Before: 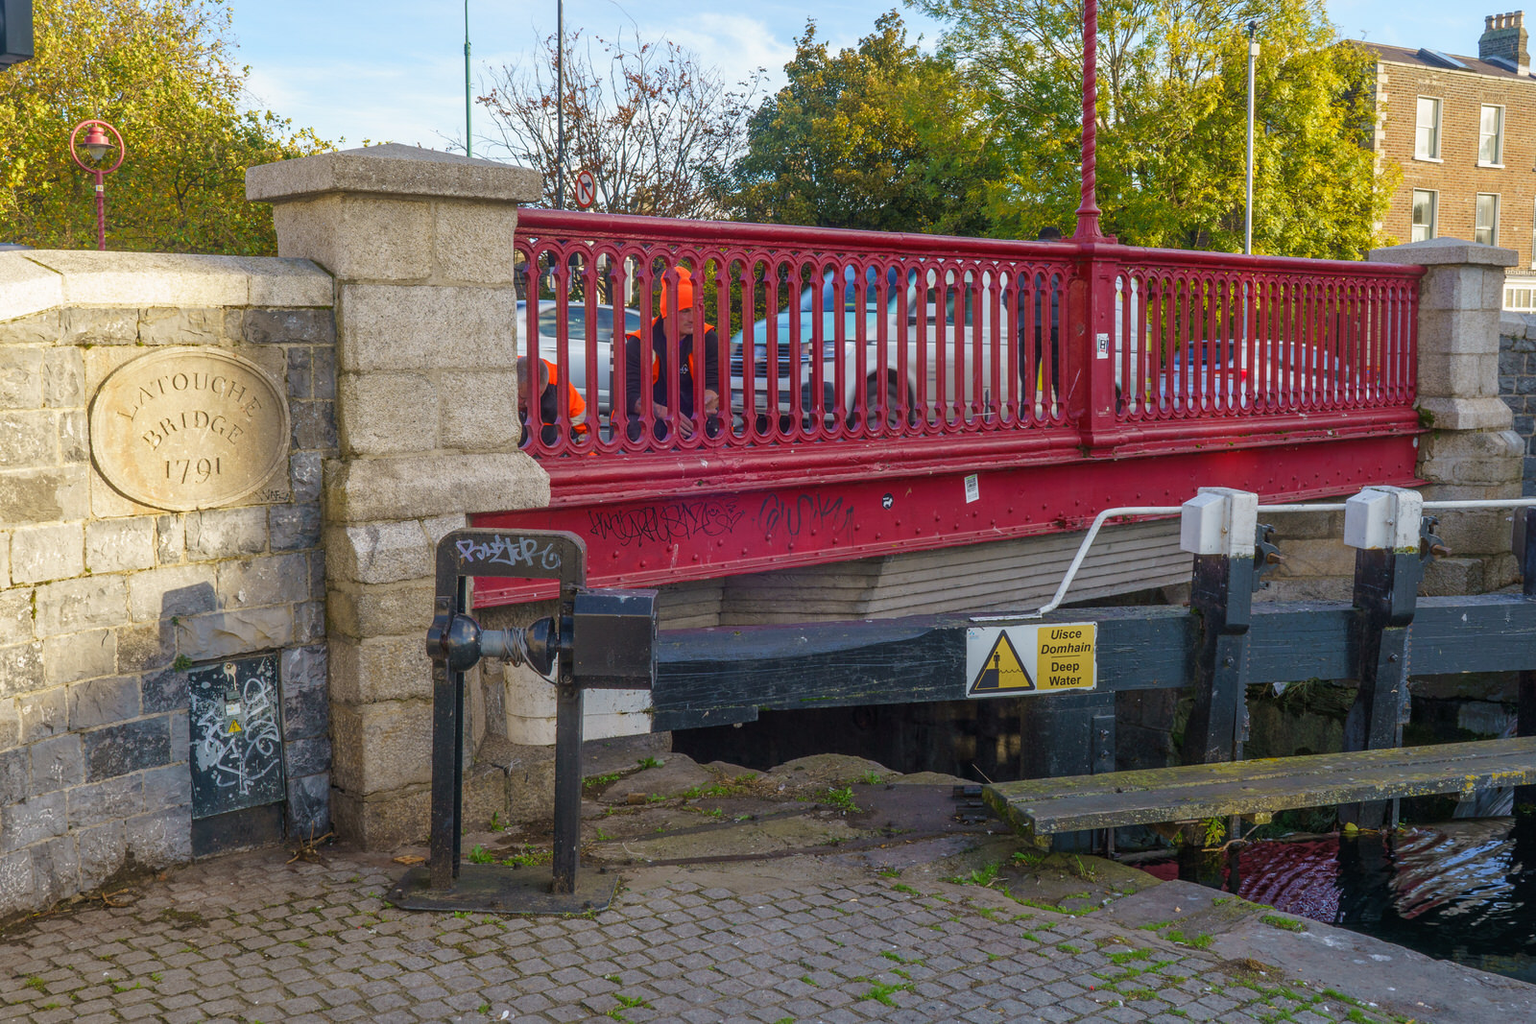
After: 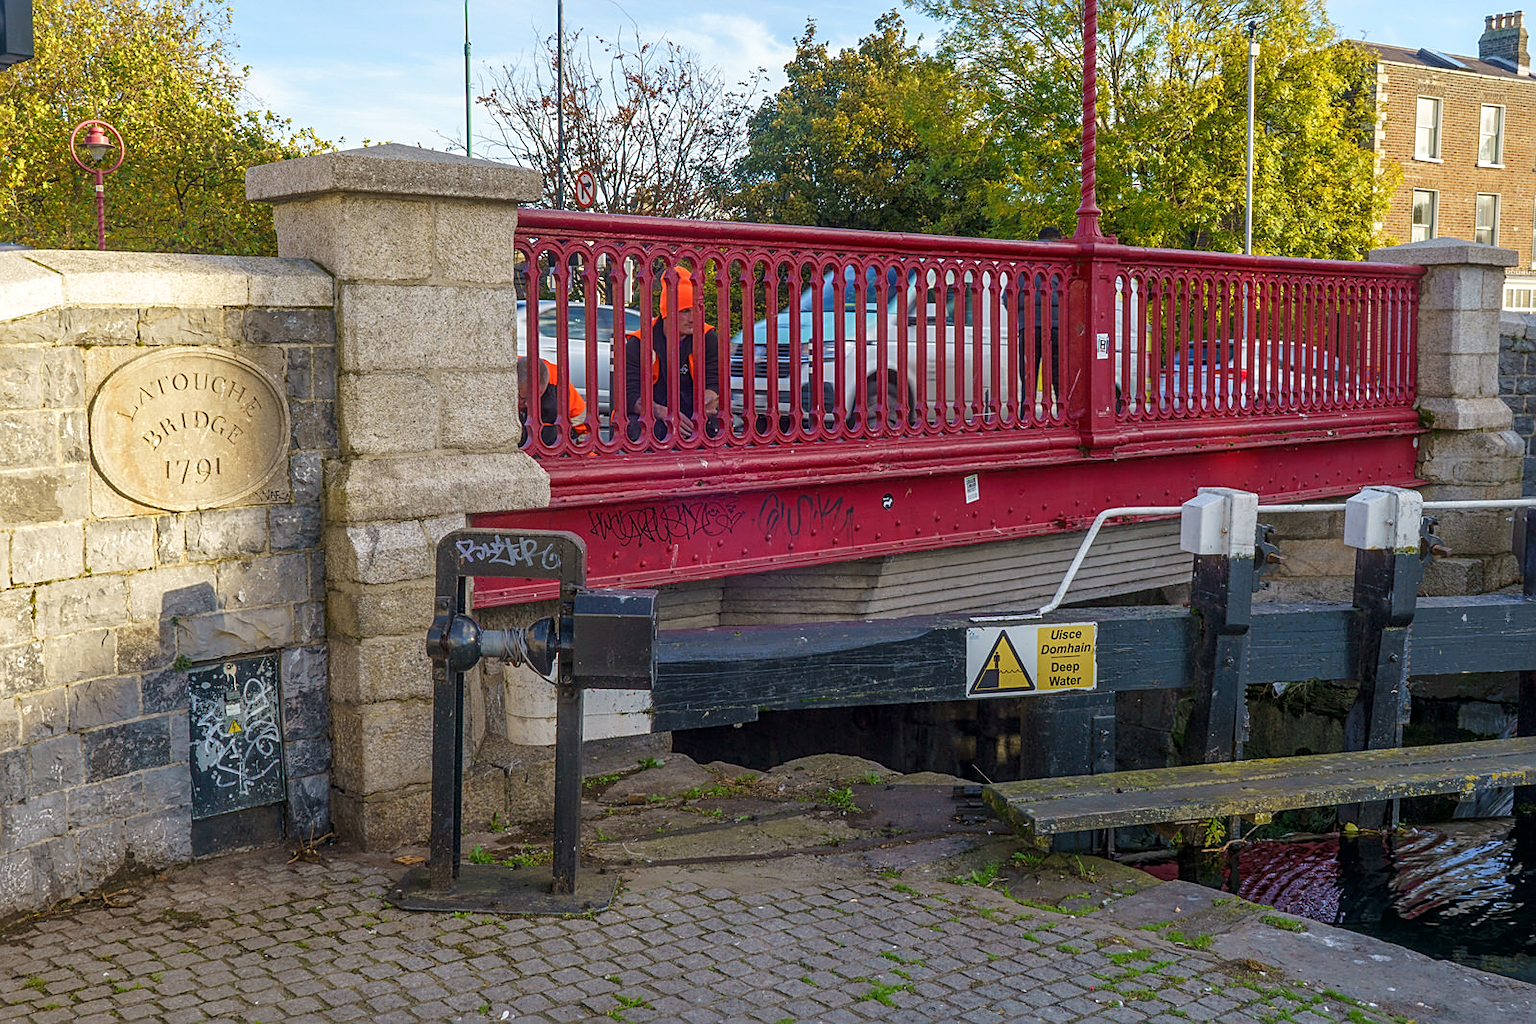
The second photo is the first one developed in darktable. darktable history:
sharpen: on, module defaults
color balance rgb: perceptual saturation grading › global saturation 0.98%
tone equalizer: on, module defaults
local contrast: highlights 104%, shadows 103%, detail 119%, midtone range 0.2
